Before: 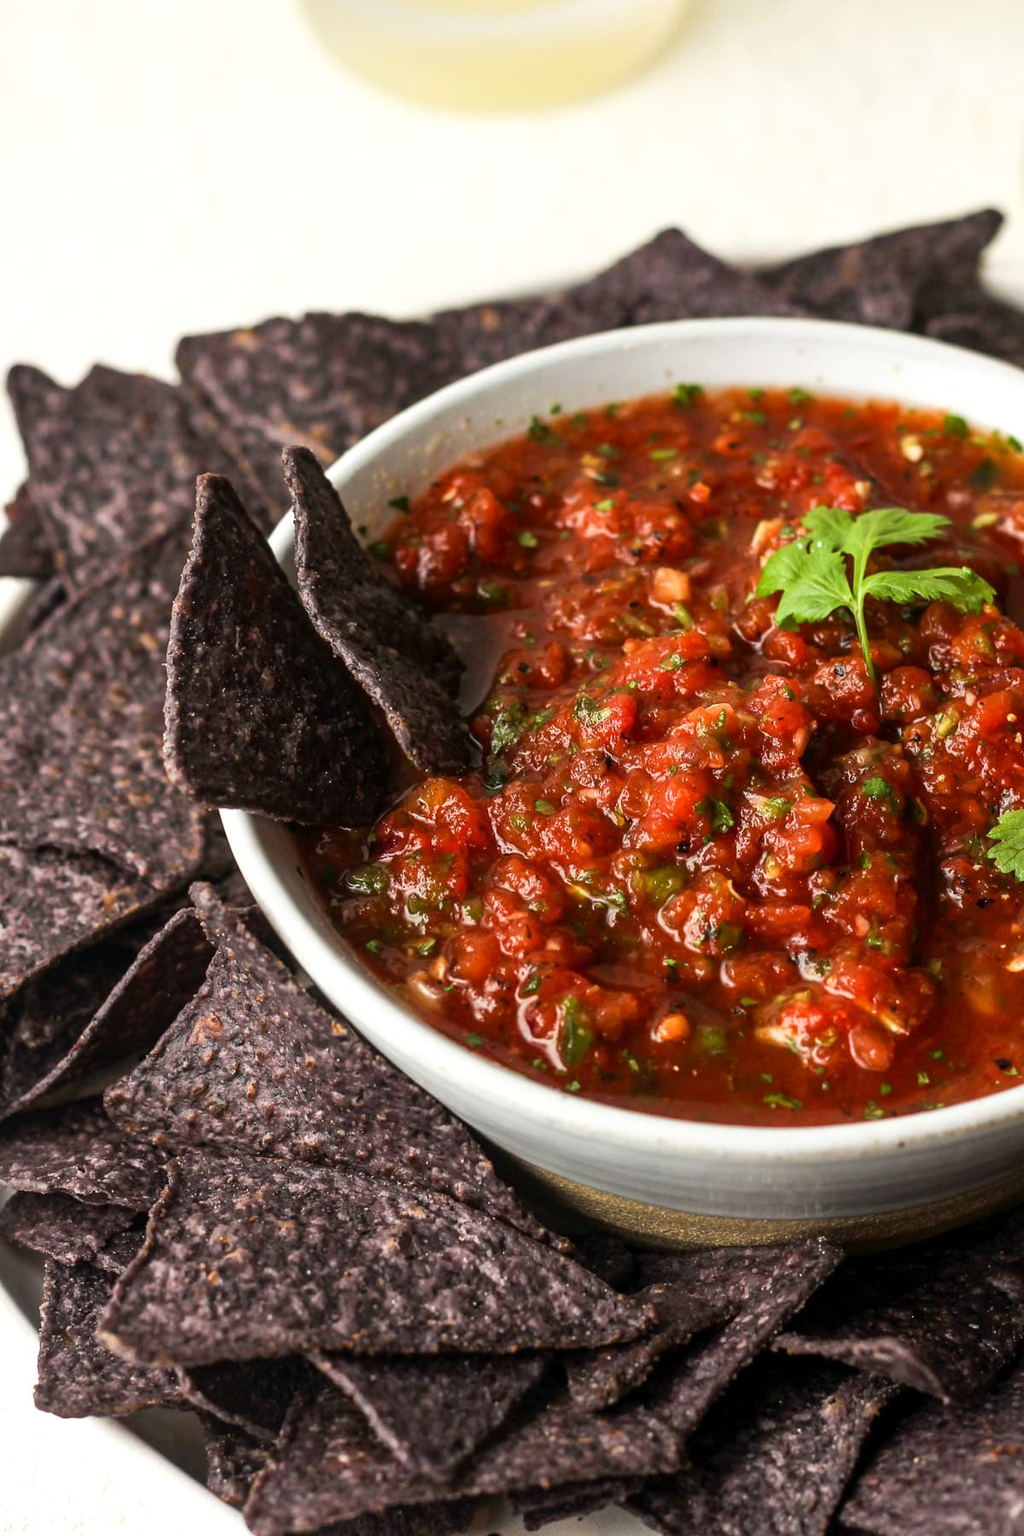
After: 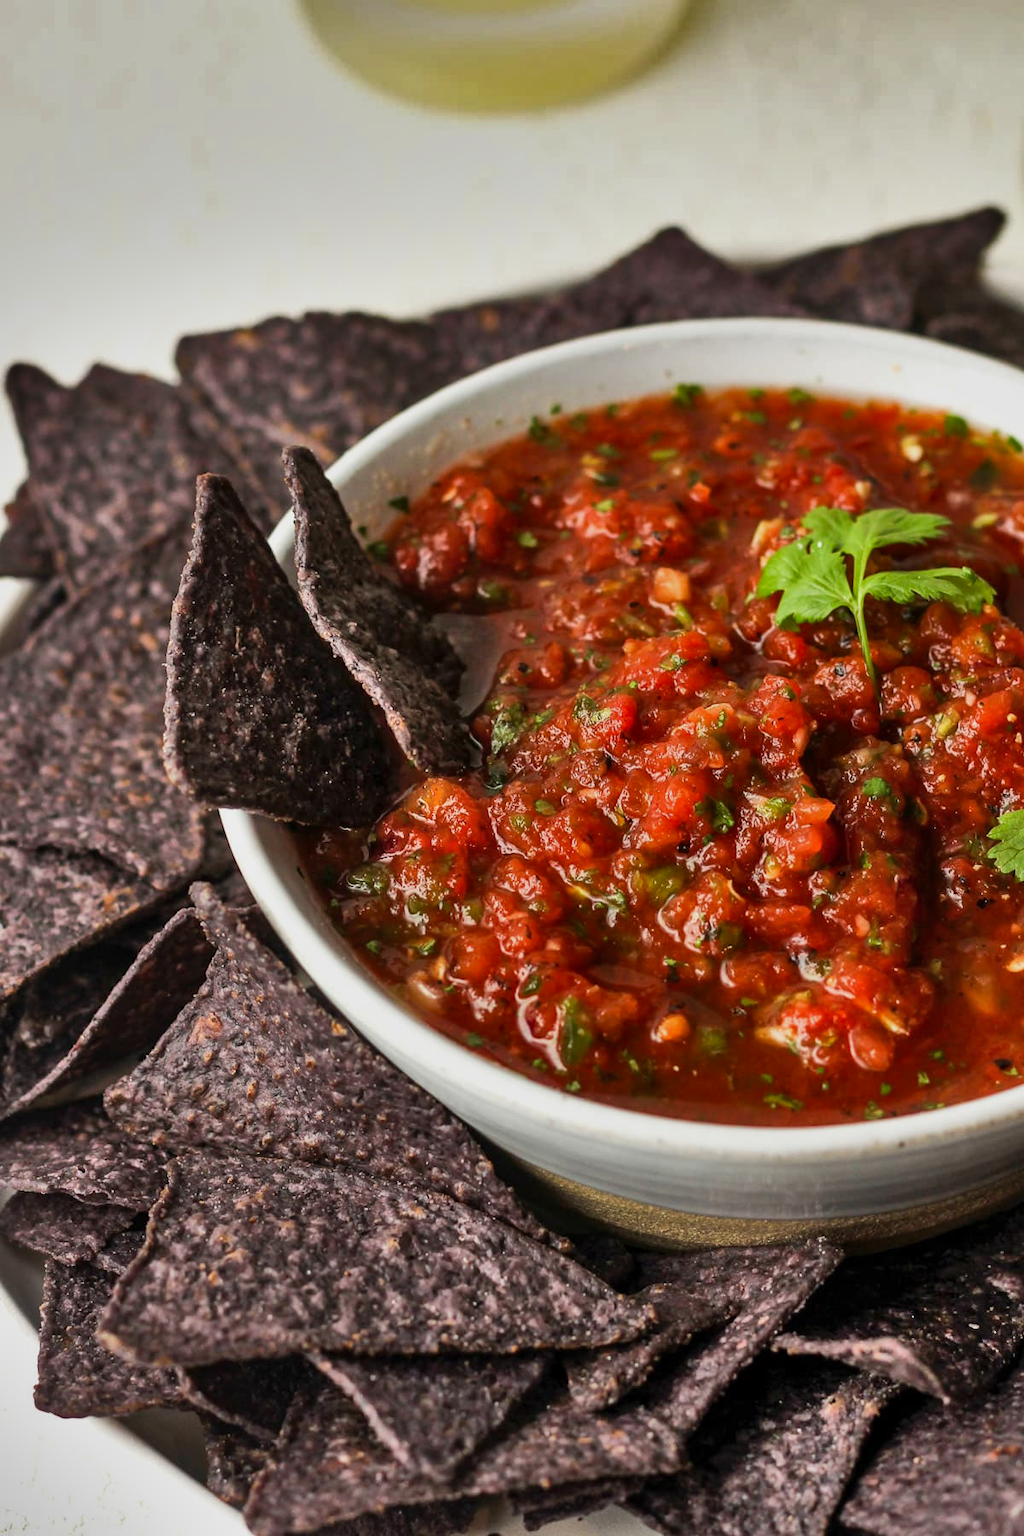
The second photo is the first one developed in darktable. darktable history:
shadows and highlights: shadows 82.11, white point adjustment -8.93, highlights -61.45, soften with gaussian
